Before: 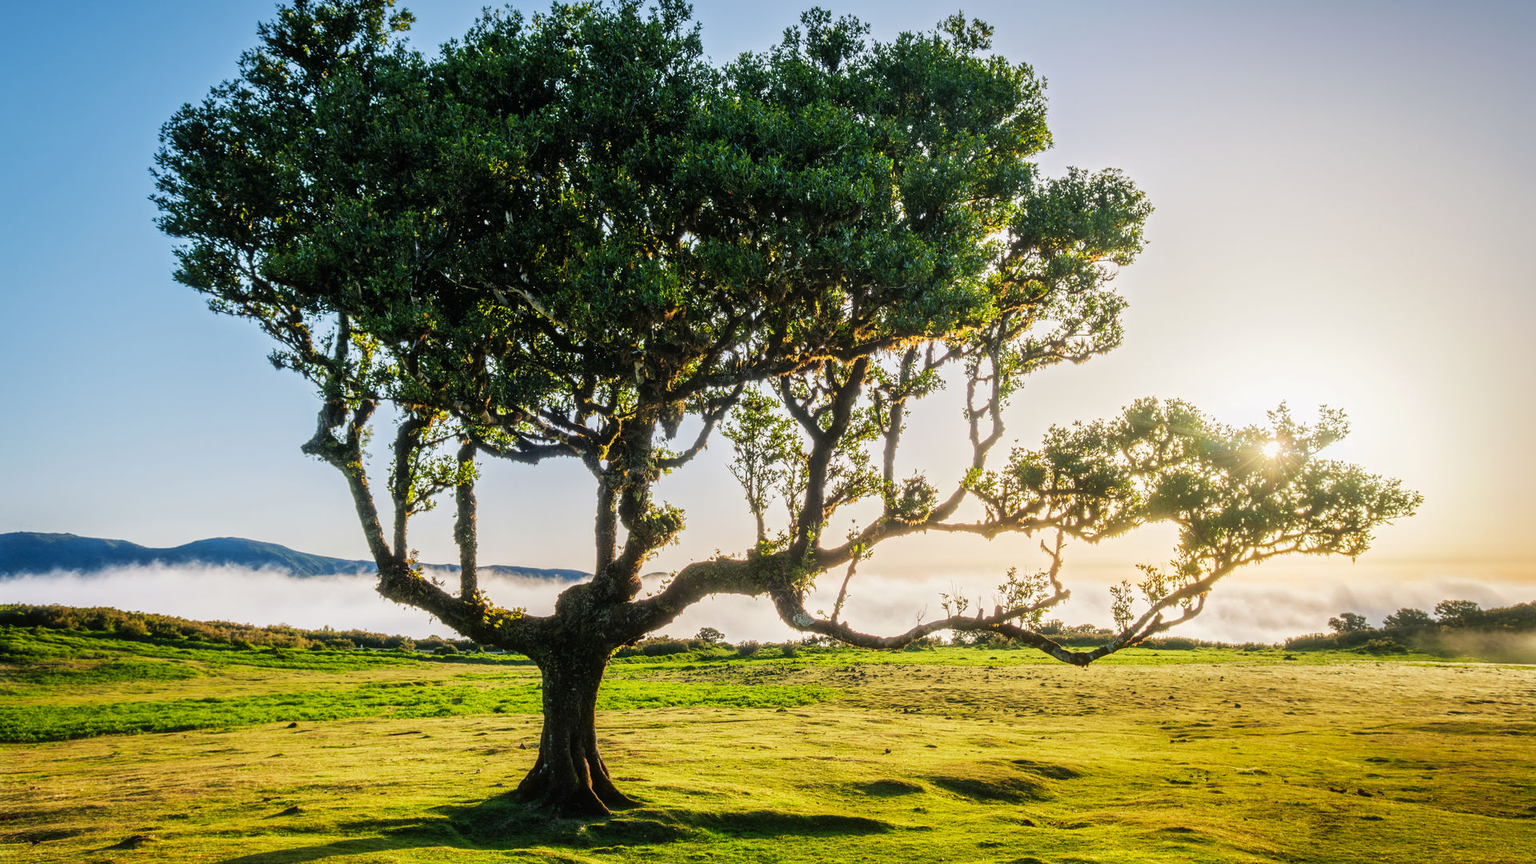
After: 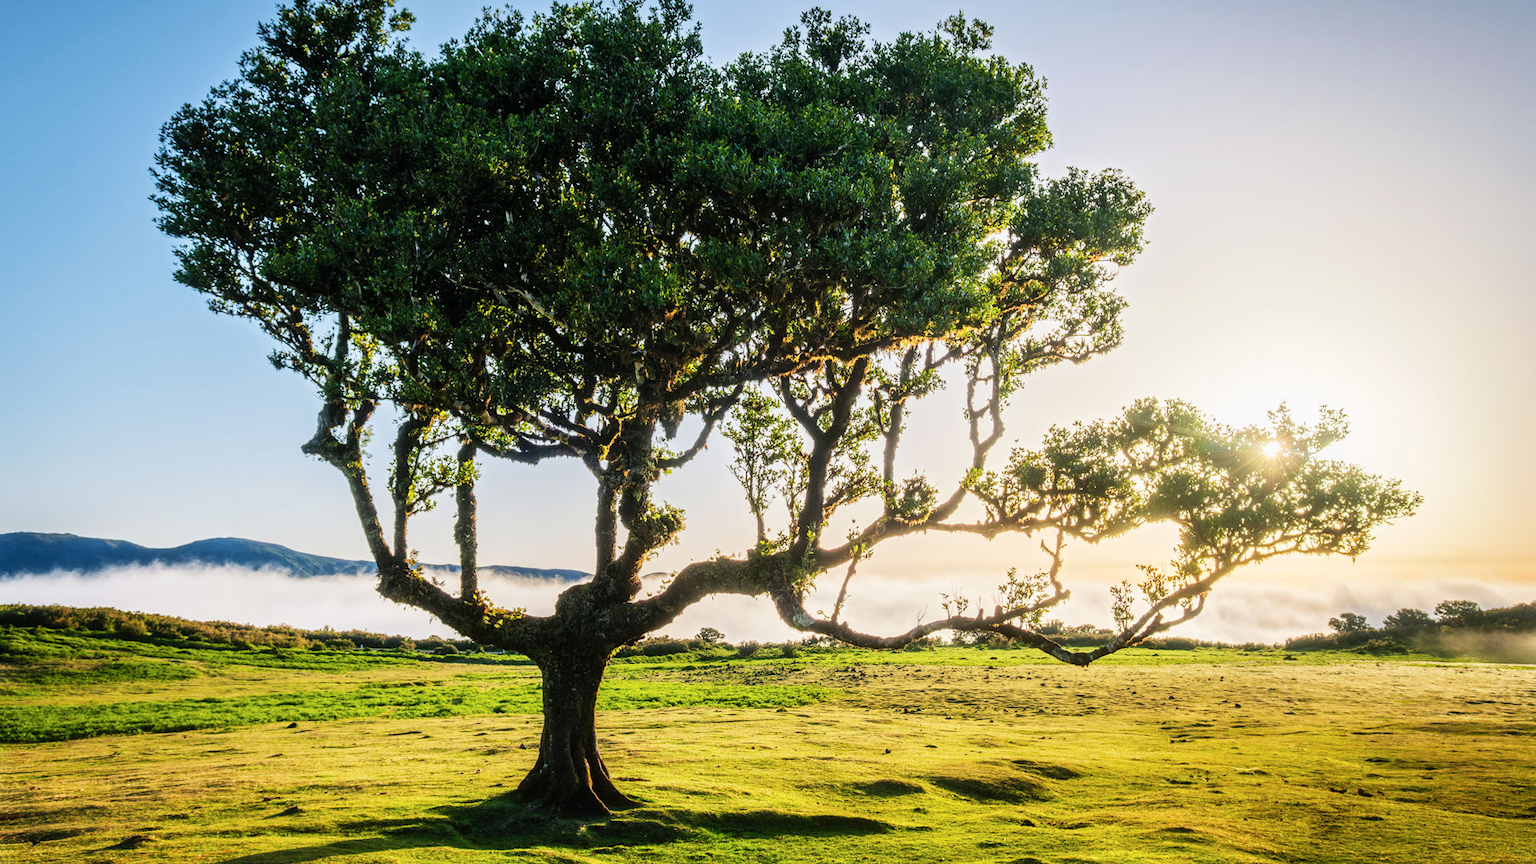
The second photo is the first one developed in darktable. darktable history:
contrast brightness saturation: contrast 0.145, brightness 0.044
